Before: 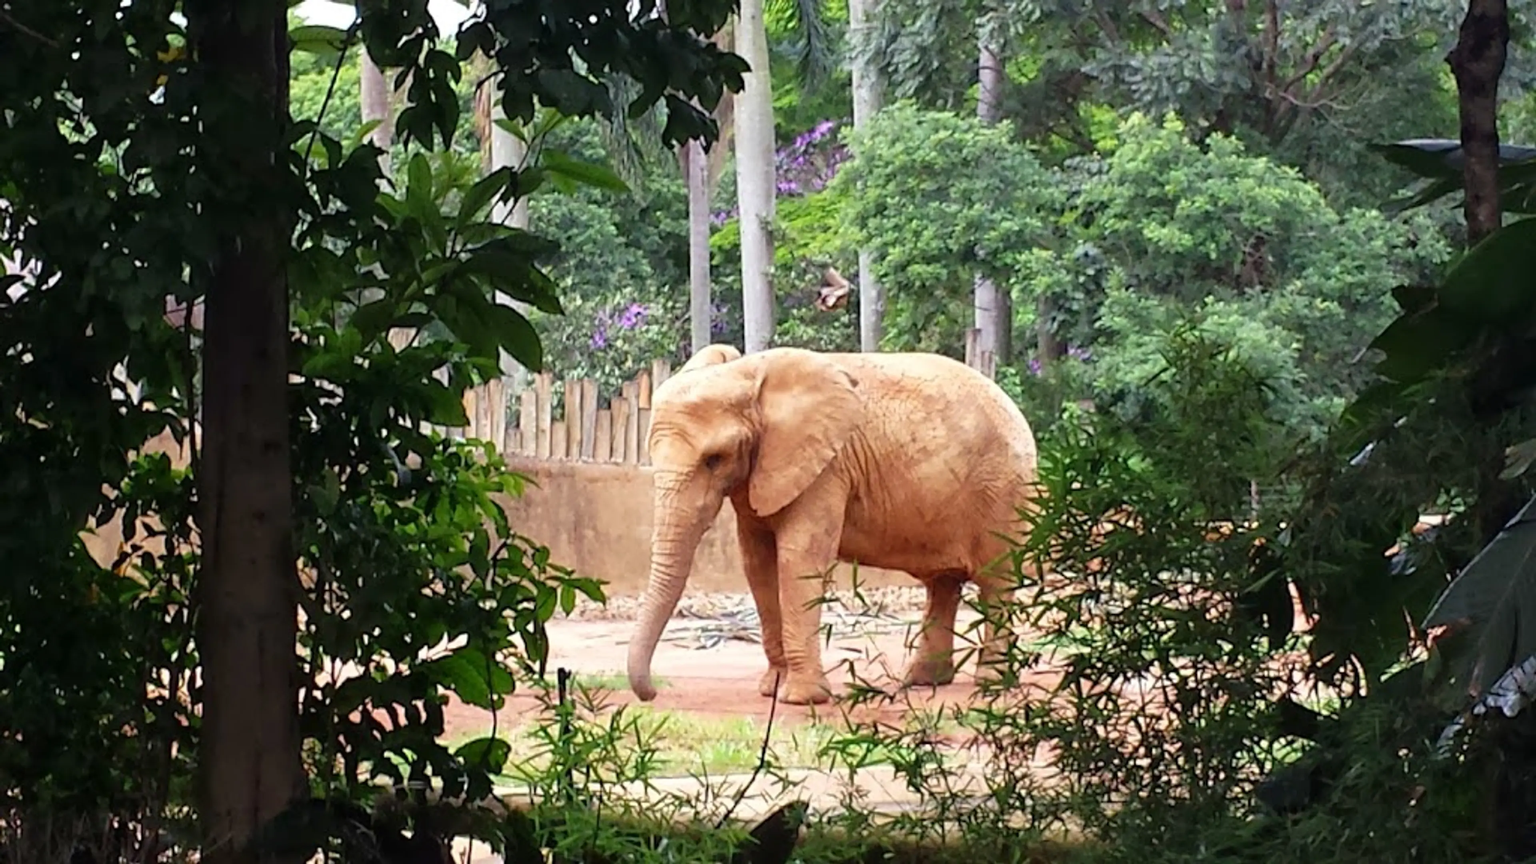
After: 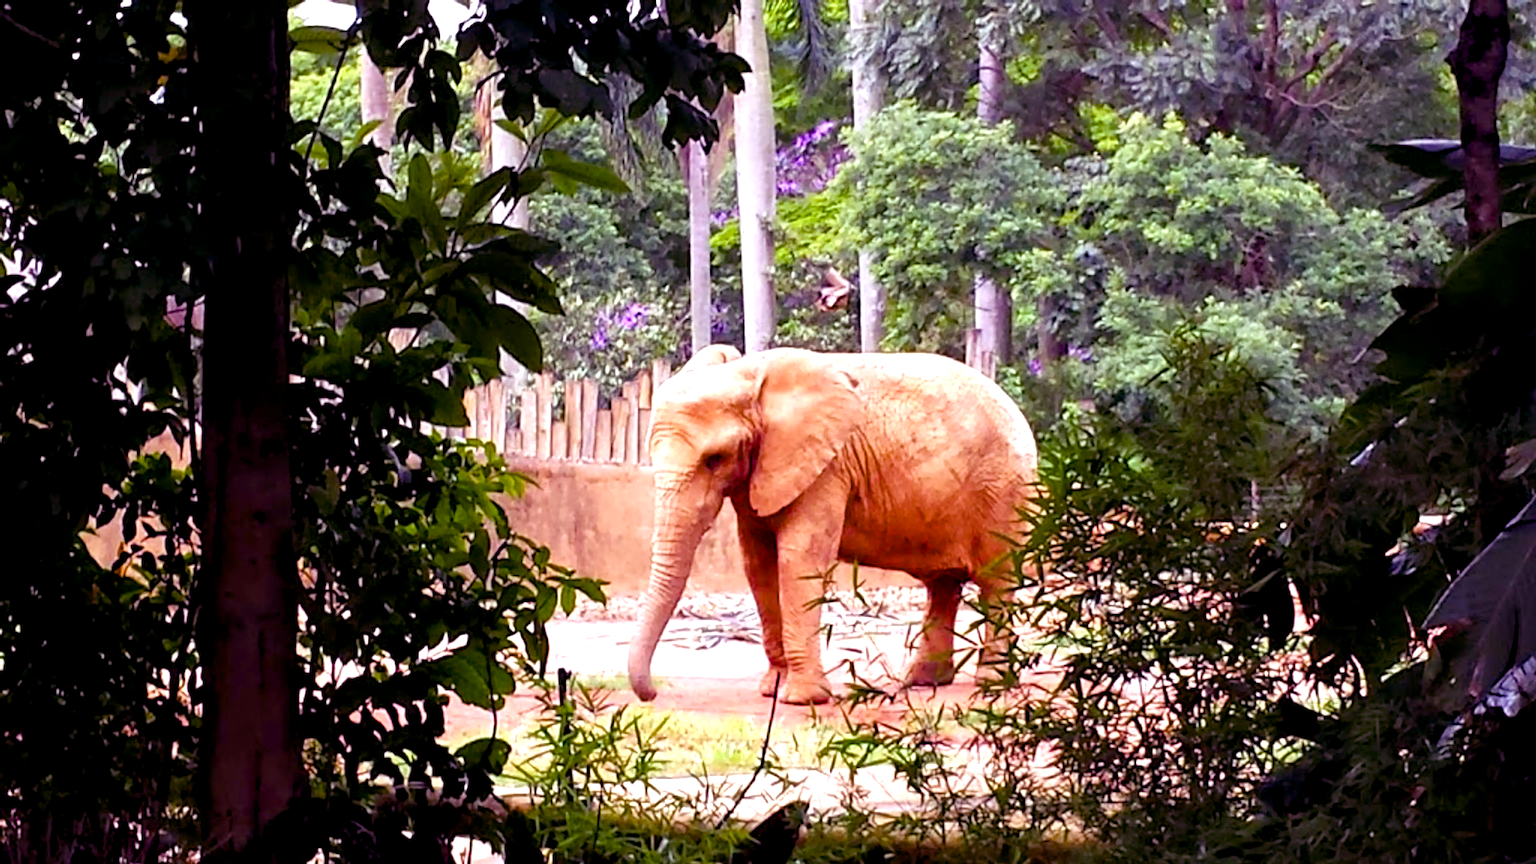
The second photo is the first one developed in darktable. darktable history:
white balance: red 1.042, blue 1.17
color balance rgb: shadows lift › luminance -21.66%, shadows lift › chroma 8.98%, shadows lift › hue 283.37°, power › chroma 1.55%, power › hue 25.59°, highlights gain › luminance 6.08%, highlights gain › chroma 2.55%, highlights gain › hue 90°, global offset › luminance -0.87%, perceptual saturation grading › global saturation 27.49%, perceptual saturation grading › highlights -28.39%, perceptual saturation grading › mid-tones 15.22%, perceptual saturation grading › shadows 33.98%, perceptual brilliance grading › highlights 10%, perceptual brilliance grading › mid-tones 5%
